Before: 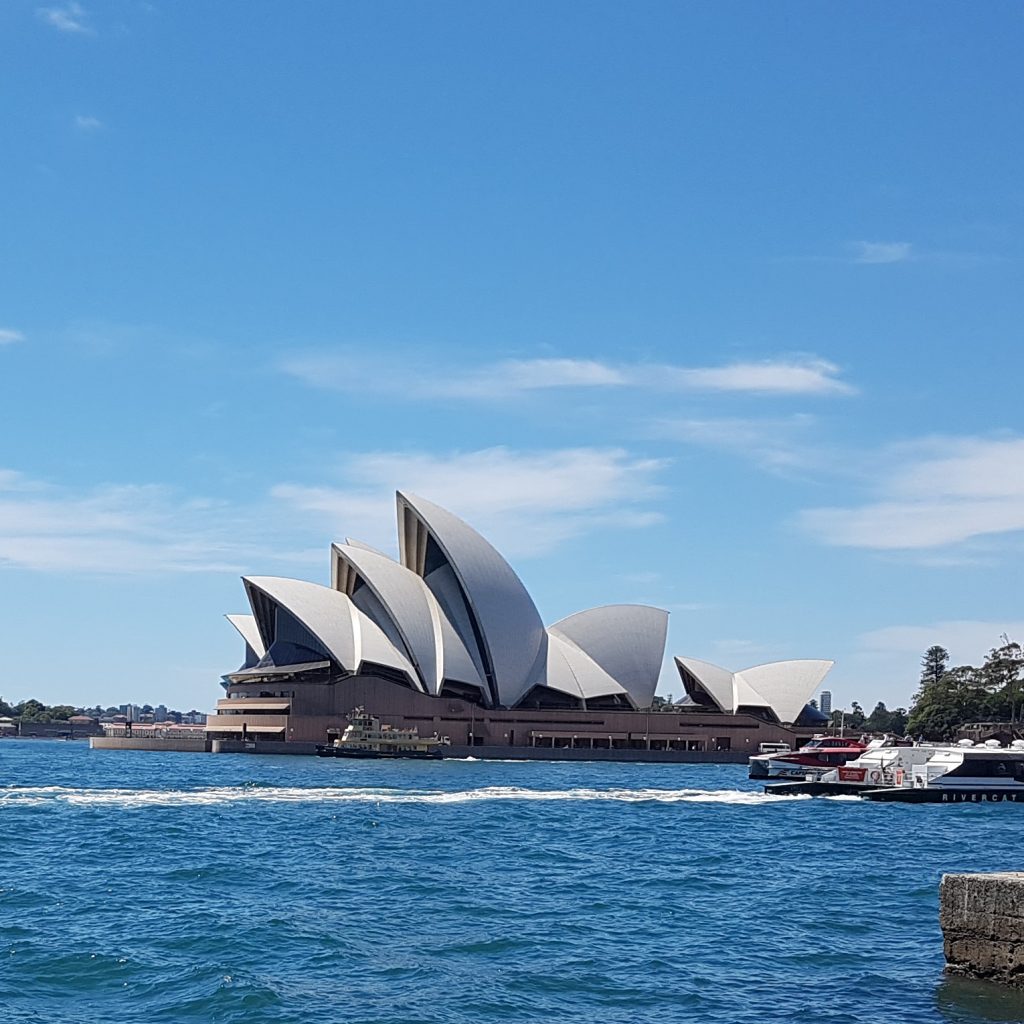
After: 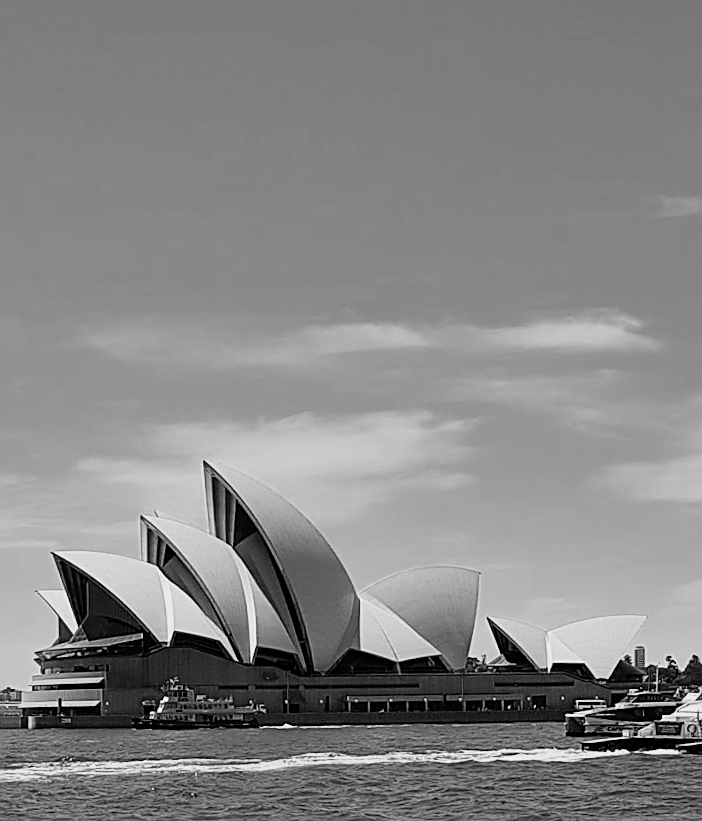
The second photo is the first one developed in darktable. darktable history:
color balance rgb: linear chroma grading › global chroma 9%, perceptual saturation grading › global saturation 36%, perceptual saturation grading › shadows 35%, perceptual brilliance grading › global brilliance 15%, perceptual brilliance grading › shadows -35%, global vibrance 15%
filmic rgb: black relative exposure -7.48 EV, white relative exposure 4.83 EV, hardness 3.4, color science v6 (2022)
rotate and perspective: rotation -2°, crop left 0.022, crop right 0.978, crop top 0.049, crop bottom 0.951
shadows and highlights: shadows 12, white point adjustment 1.2, soften with gaussian
monochrome: on, module defaults
sharpen: on, module defaults
crop: left 18.479%, right 12.2%, bottom 13.971%
